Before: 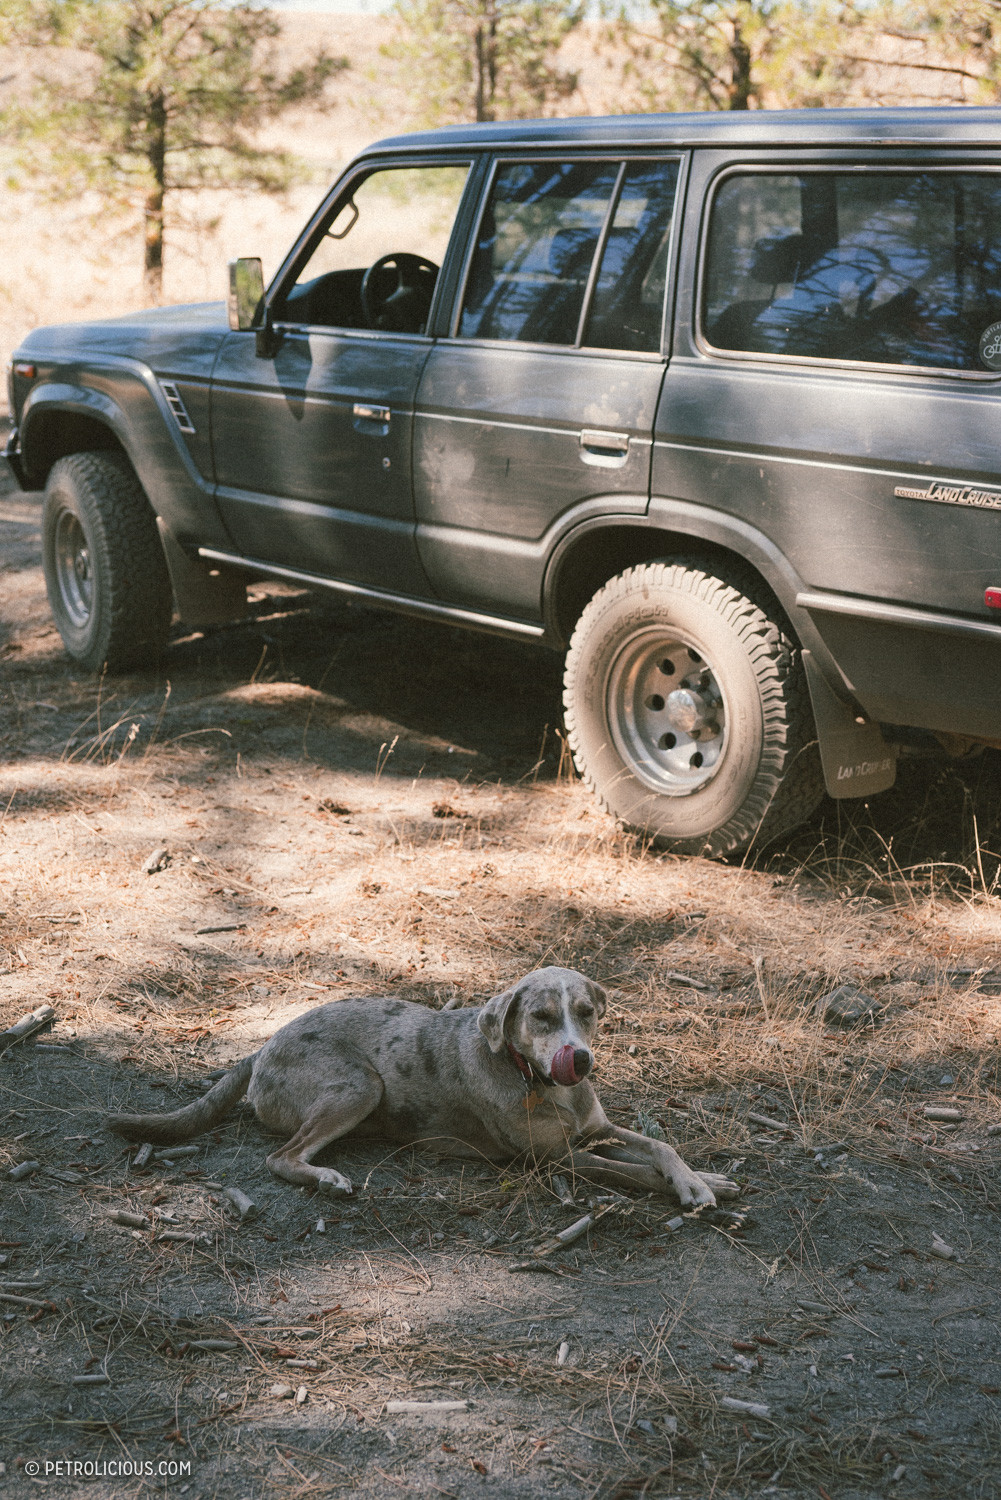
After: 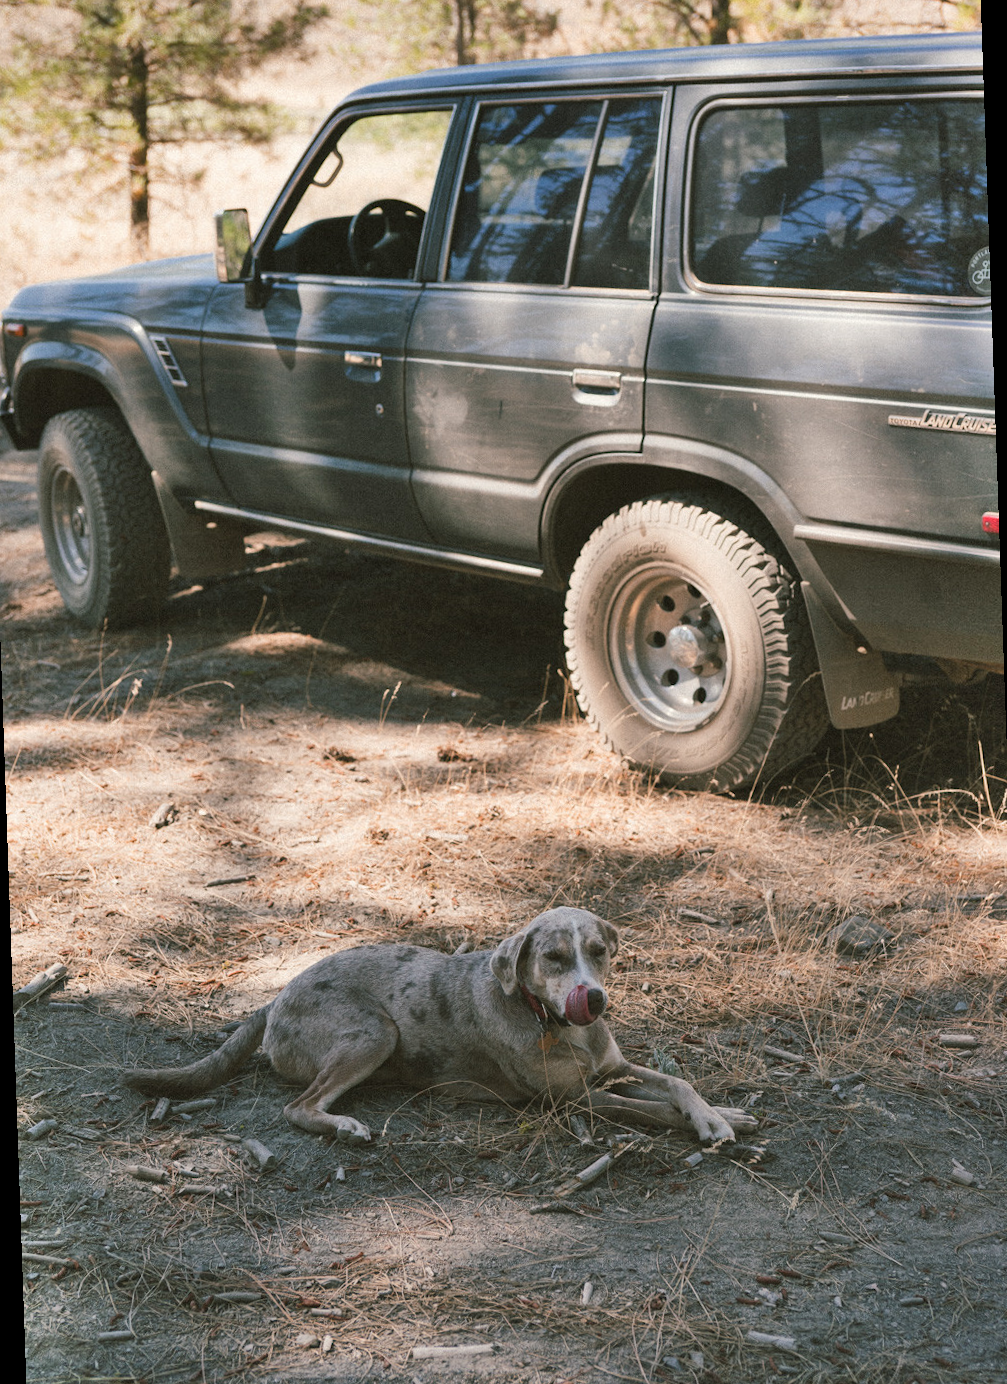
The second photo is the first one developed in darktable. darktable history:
rotate and perspective: rotation -2°, crop left 0.022, crop right 0.978, crop top 0.049, crop bottom 0.951
shadows and highlights: shadows 53, soften with gaussian
